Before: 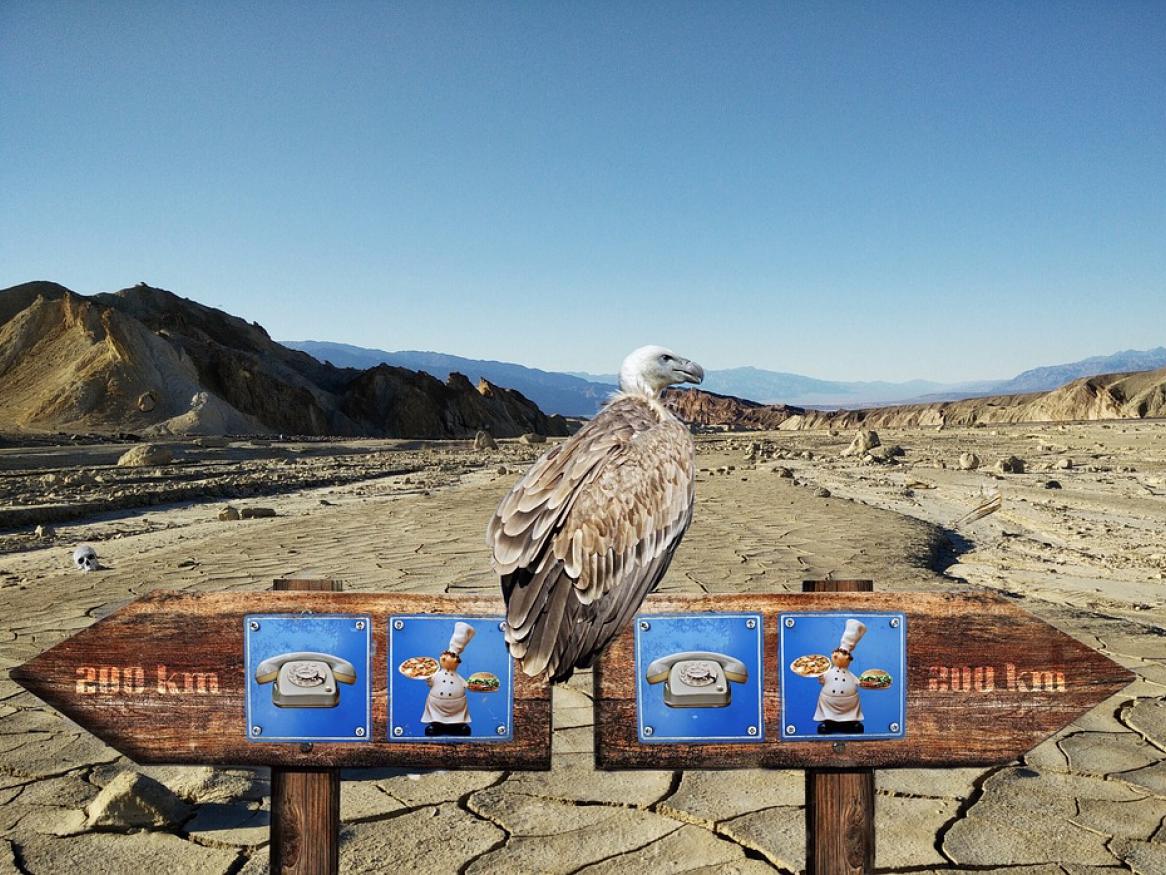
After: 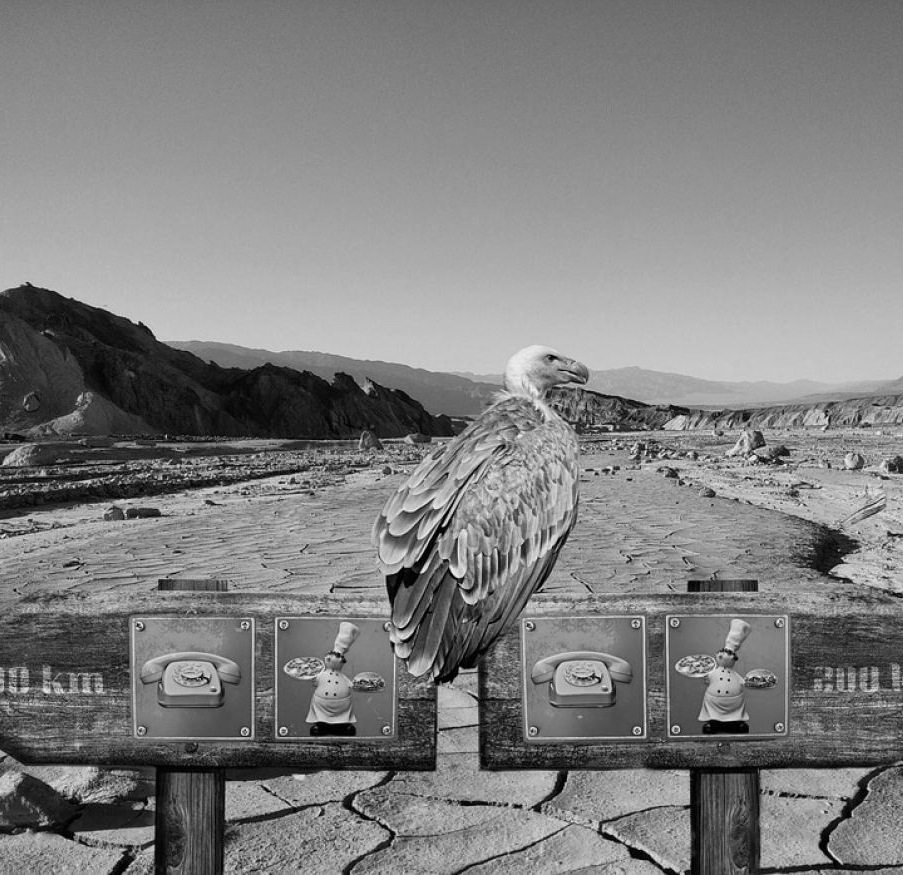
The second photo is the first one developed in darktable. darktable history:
monochrome: a -74.22, b 78.2
crop: left 9.88%, right 12.664%
